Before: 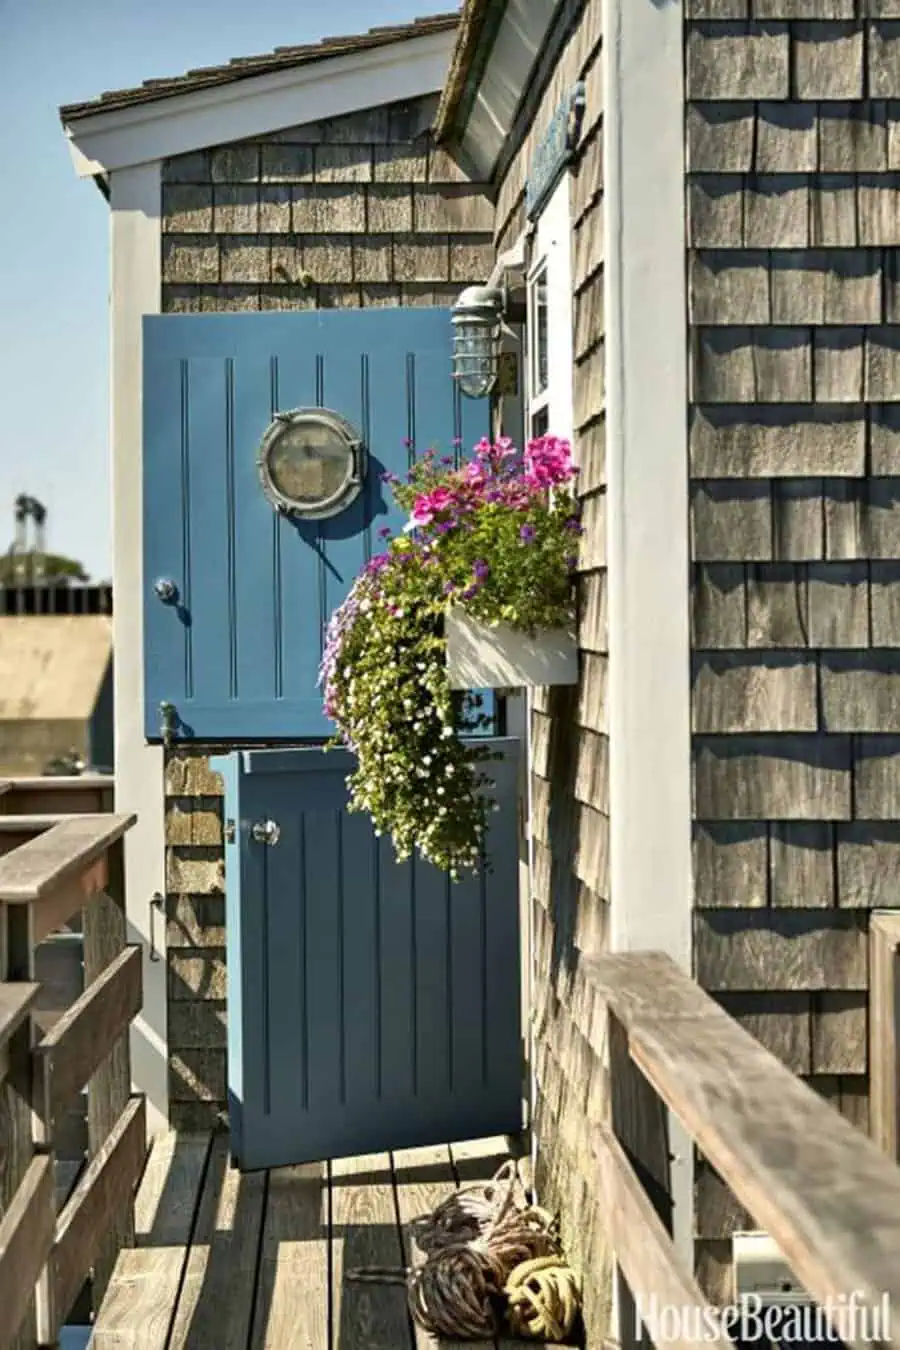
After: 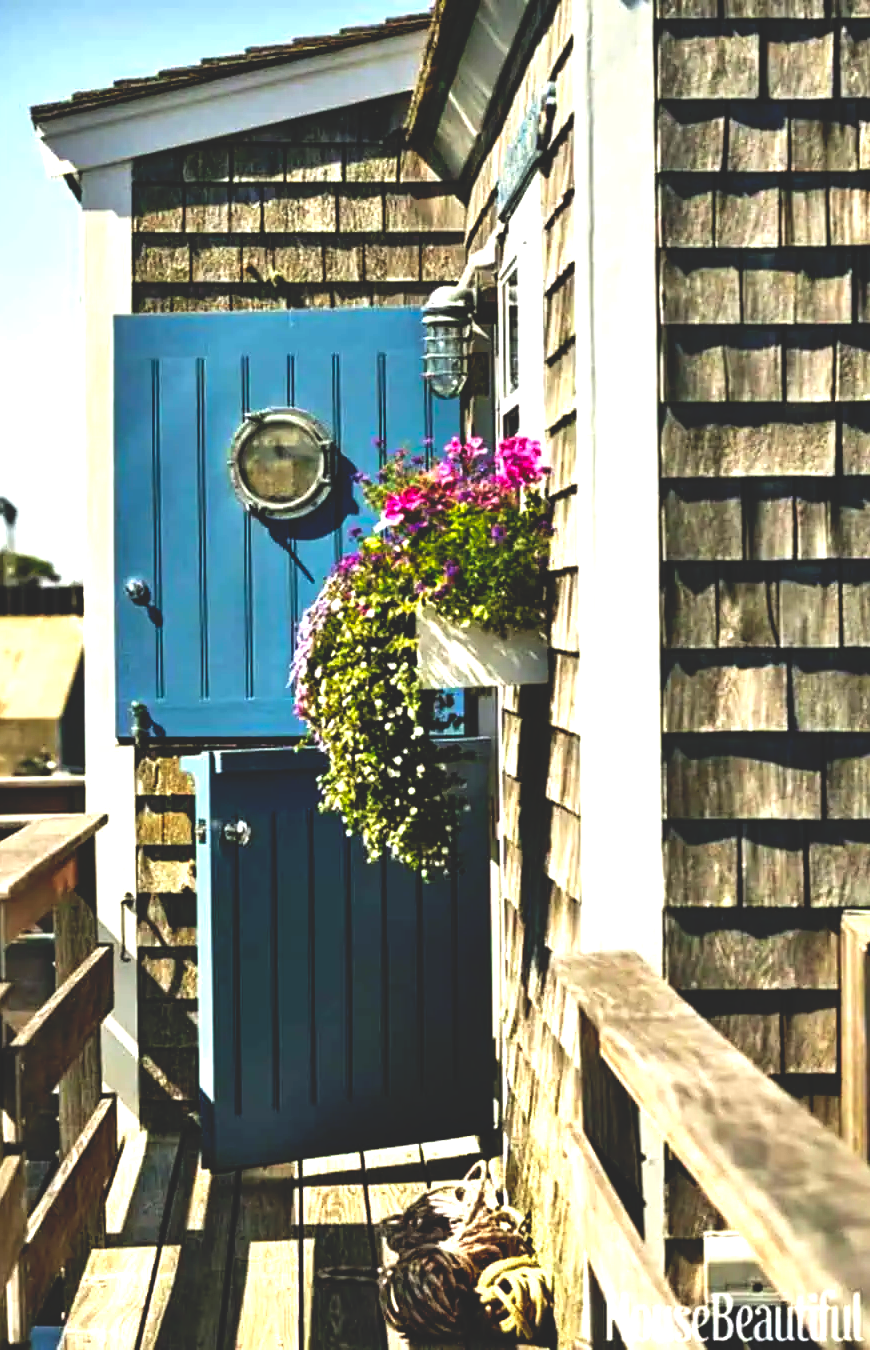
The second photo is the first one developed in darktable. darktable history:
exposure: black level correction 0, exposure 0.7 EV, compensate exposure bias true, compensate highlight preservation false
color balance: contrast 8.5%, output saturation 105%
base curve: curves: ch0 [(0, 0.02) (0.083, 0.036) (1, 1)], preserve colors none
crop and rotate: left 3.238%
